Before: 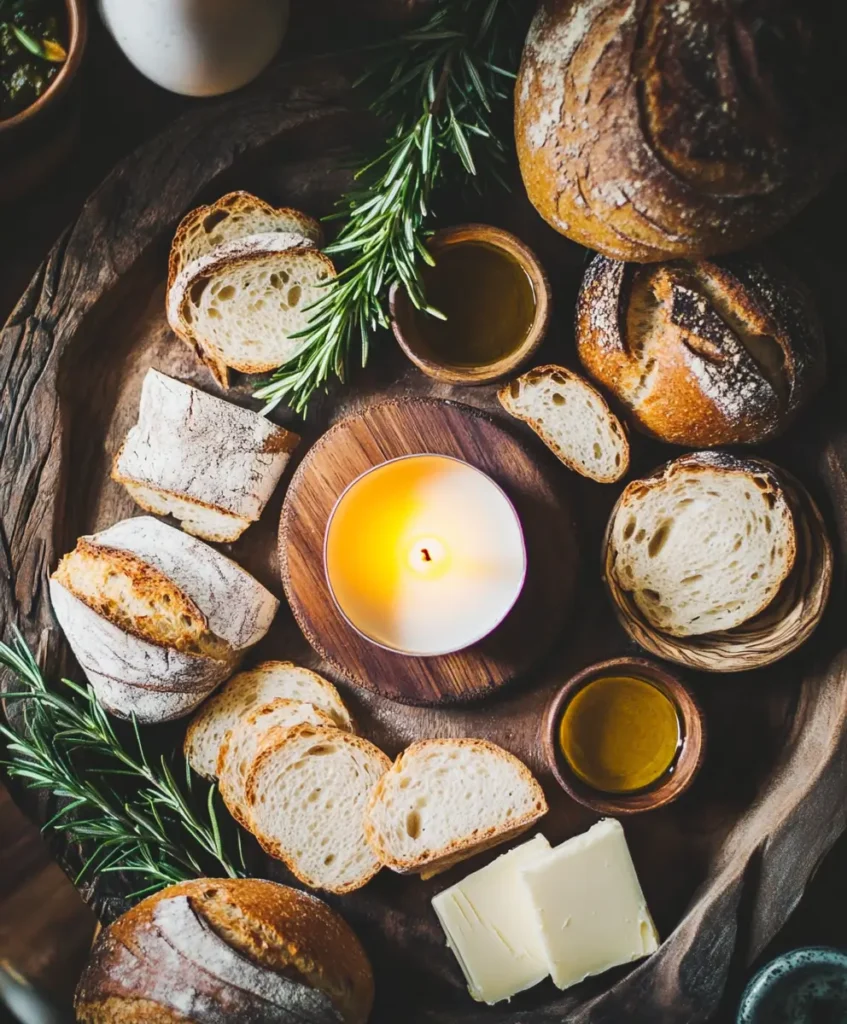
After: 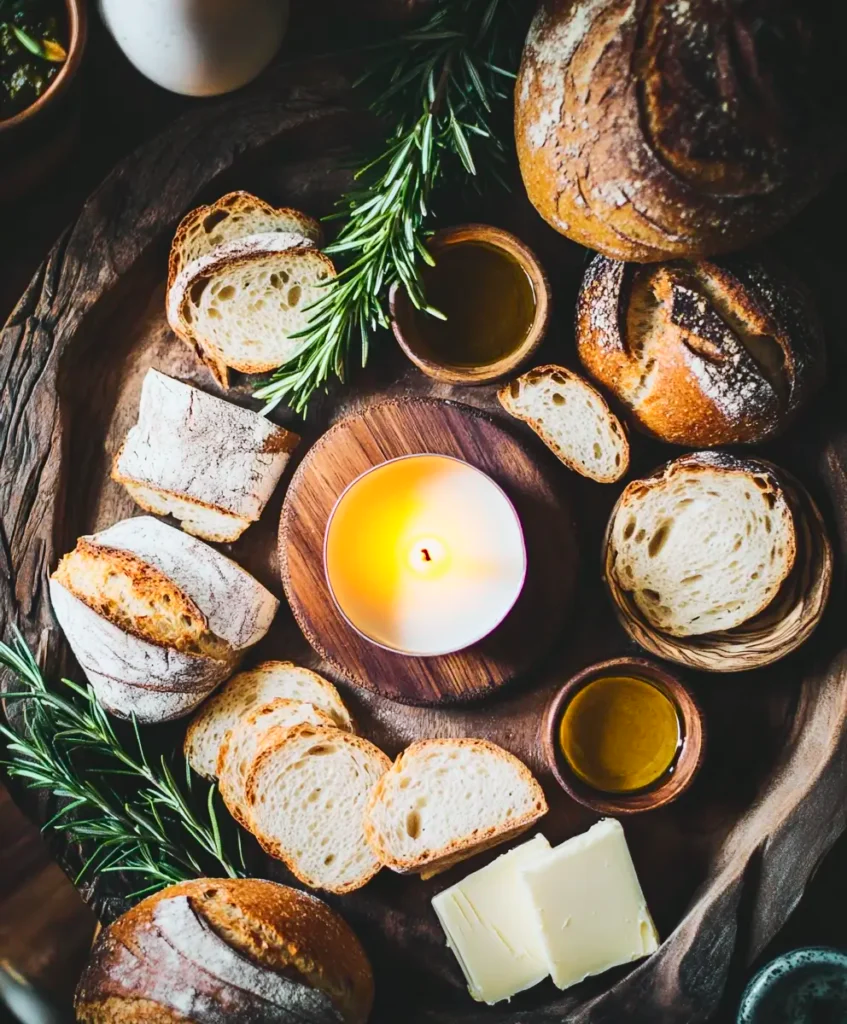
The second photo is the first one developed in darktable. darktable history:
white balance: red 0.988, blue 1.017
tone curve: curves: ch0 [(0, 0.01) (0.037, 0.032) (0.131, 0.108) (0.275, 0.258) (0.483, 0.512) (0.61, 0.661) (0.696, 0.742) (0.792, 0.834) (0.911, 0.936) (0.997, 0.995)]; ch1 [(0, 0) (0.308, 0.29) (0.425, 0.411) (0.503, 0.502) (0.551, 0.563) (0.683, 0.706) (0.746, 0.77) (1, 1)]; ch2 [(0, 0) (0.246, 0.233) (0.36, 0.352) (0.415, 0.415) (0.485, 0.487) (0.502, 0.502) (0.525, 0.523) (0.545, 0.552) (0.587, 0.6) (0.636, 0.652) (0.711, 0.729) (0.845, 0.855) (0.998, 0.977)], color space Lab, independent channels, preserve colors none
